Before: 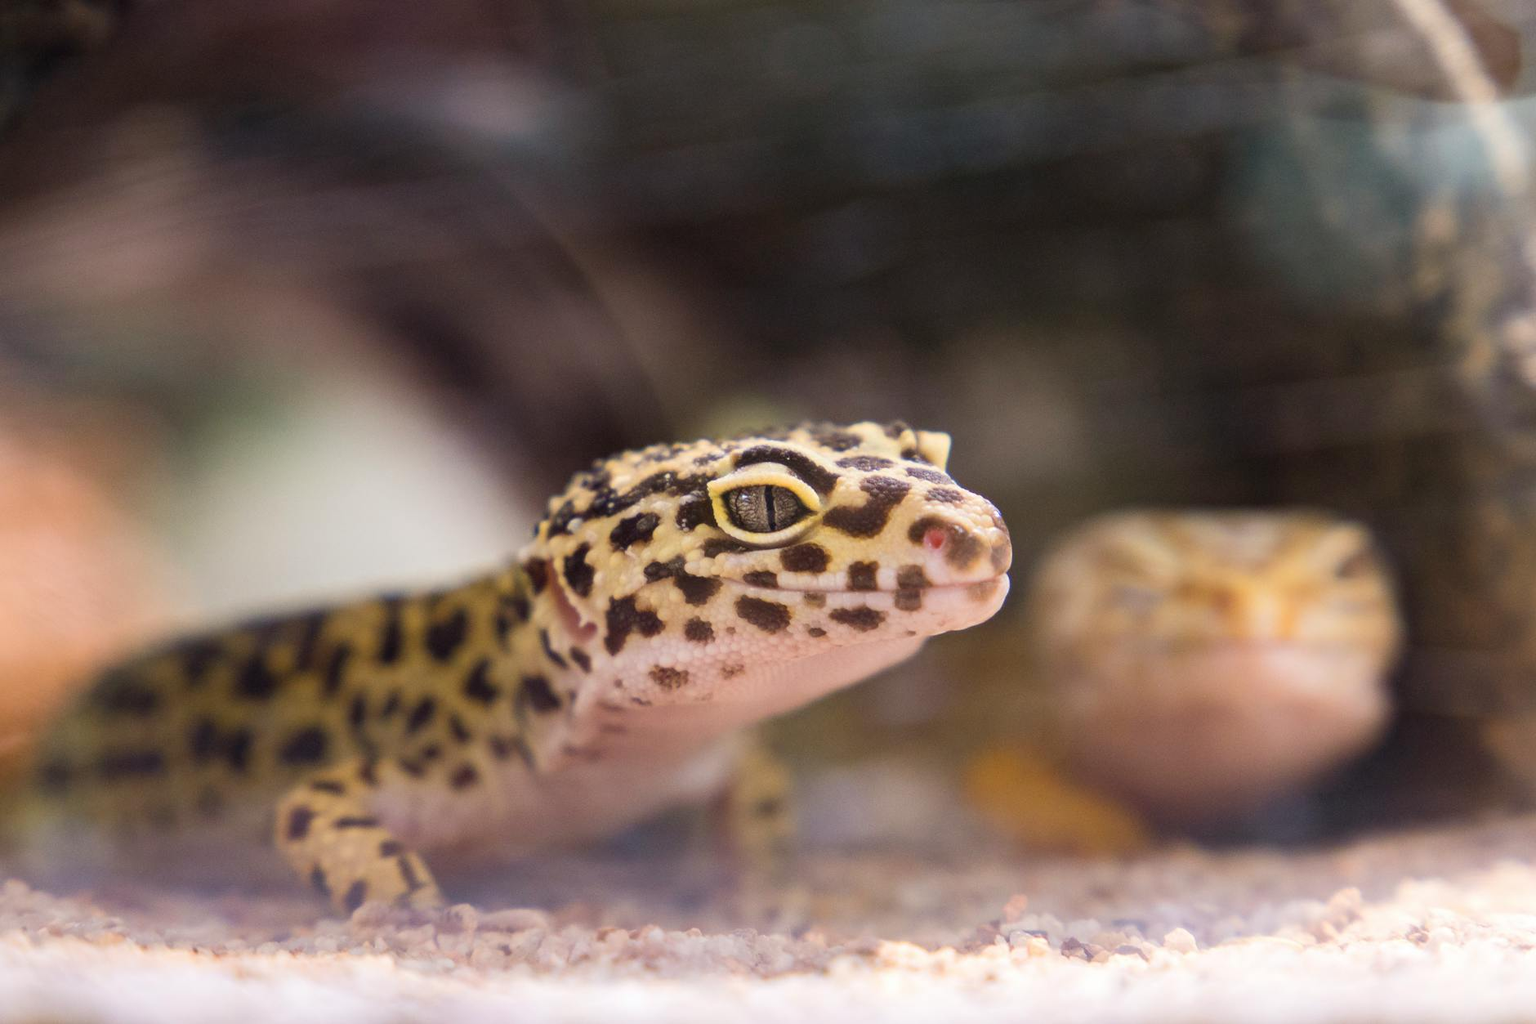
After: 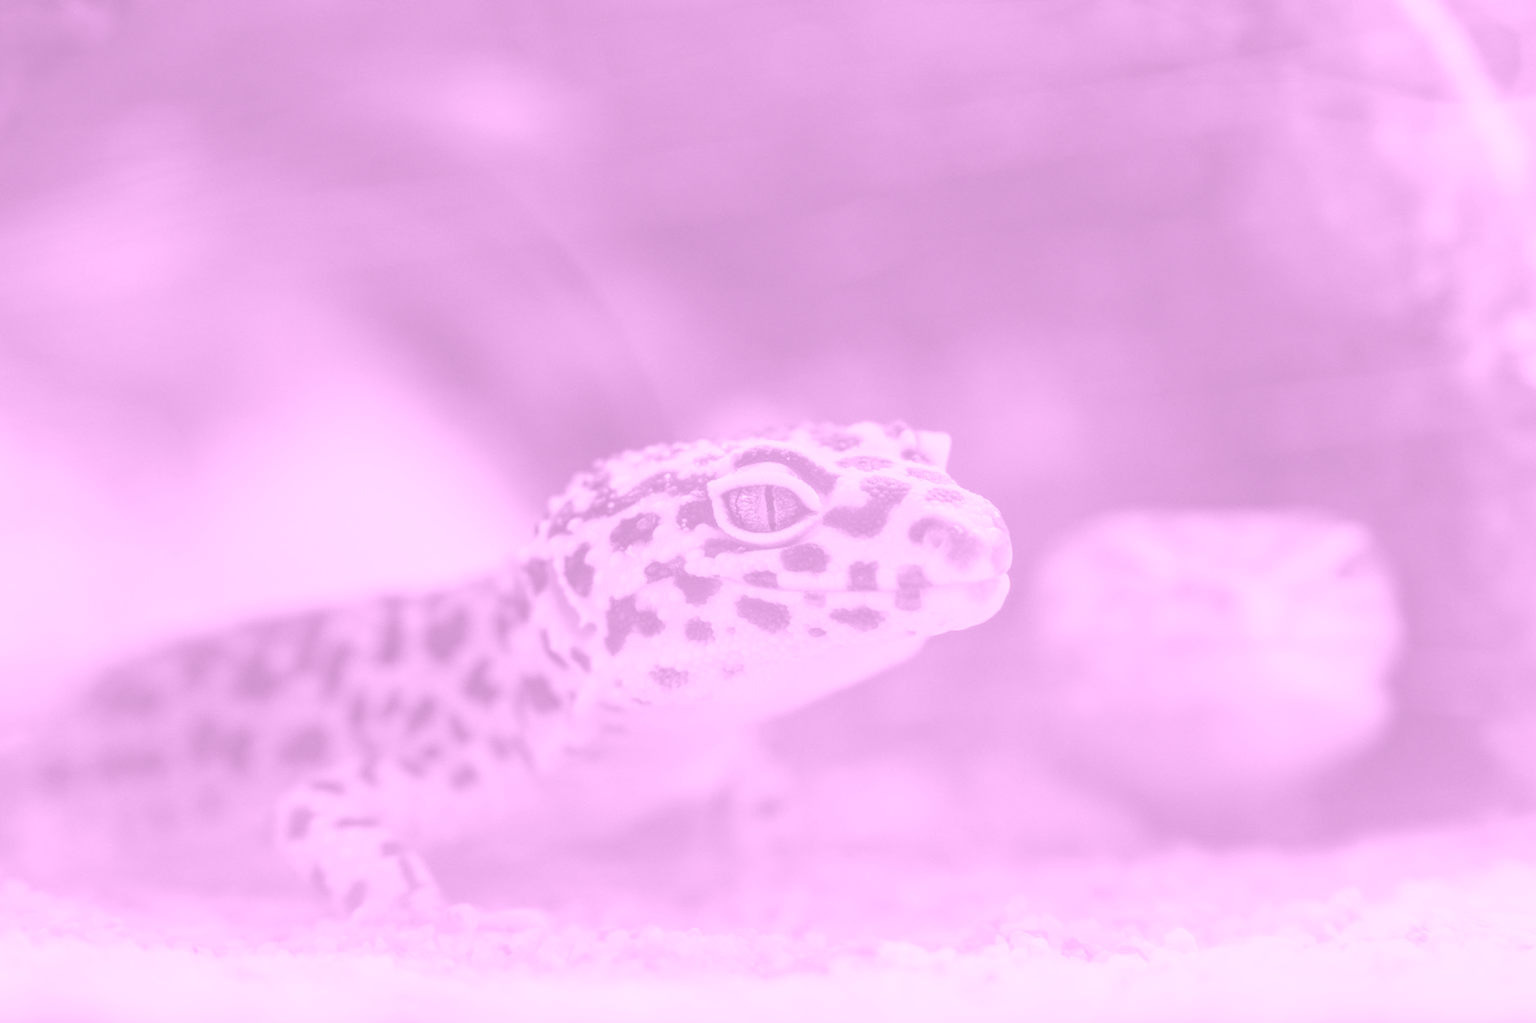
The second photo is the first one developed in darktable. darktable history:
local contrast: on, module defaults
colorize: hue 331.2°, saturation 75%, source mix 30.28%, lightness 70.52%, version 1
